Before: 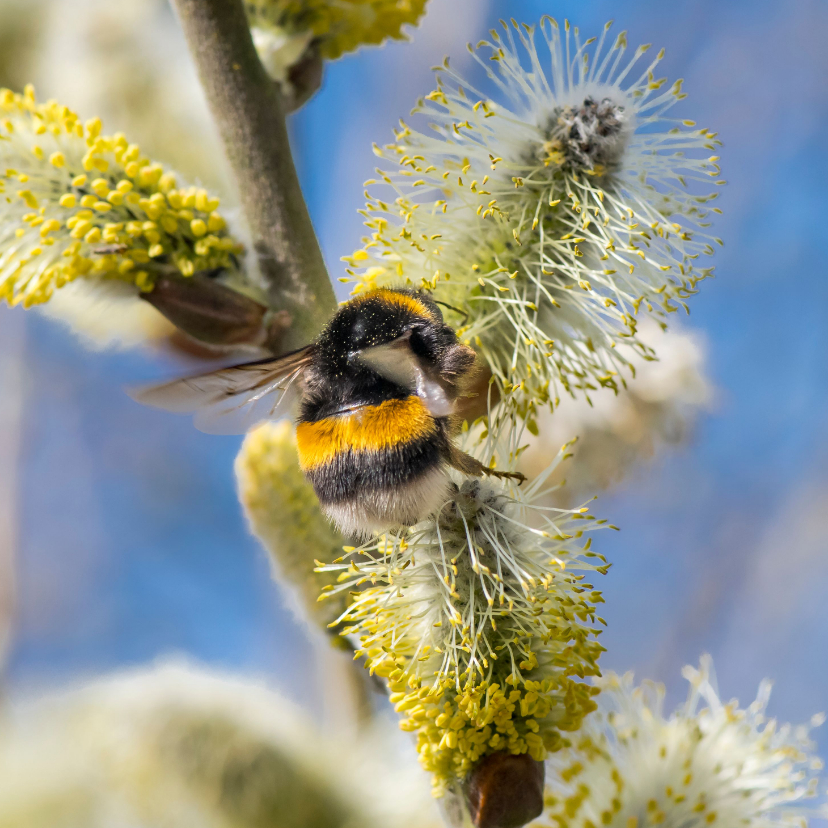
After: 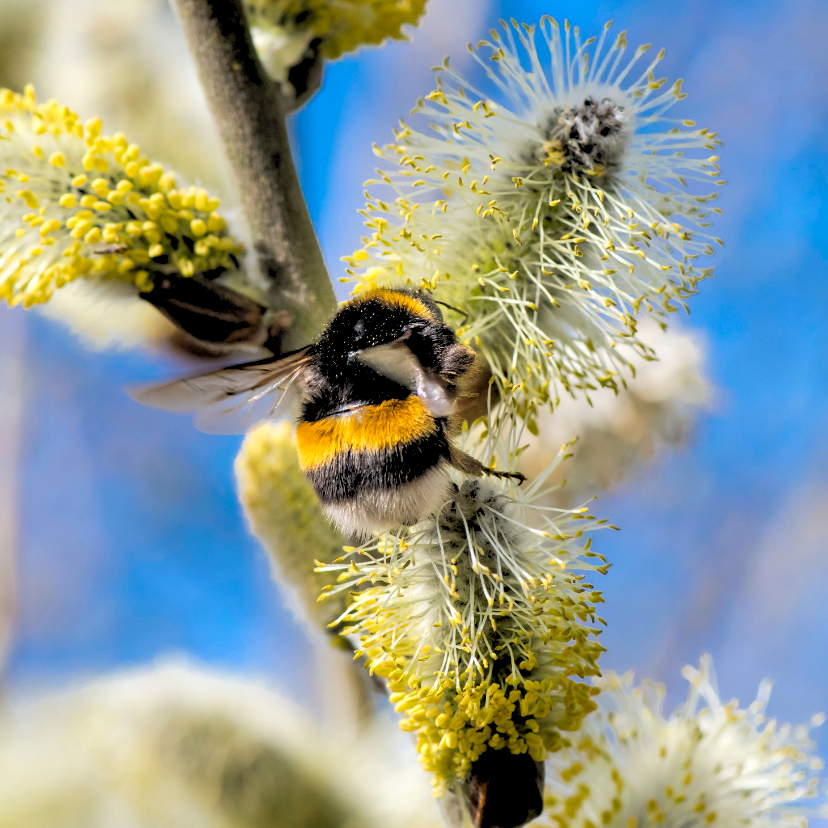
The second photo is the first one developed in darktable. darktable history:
rgb levels: levels [[0.029, 0.461, 0.922], [0, 0.5, 1], [0, 0.5, 1]]
color zones: curves: ch1 [(0.25, 0.5) (0.747, 0.71)]
